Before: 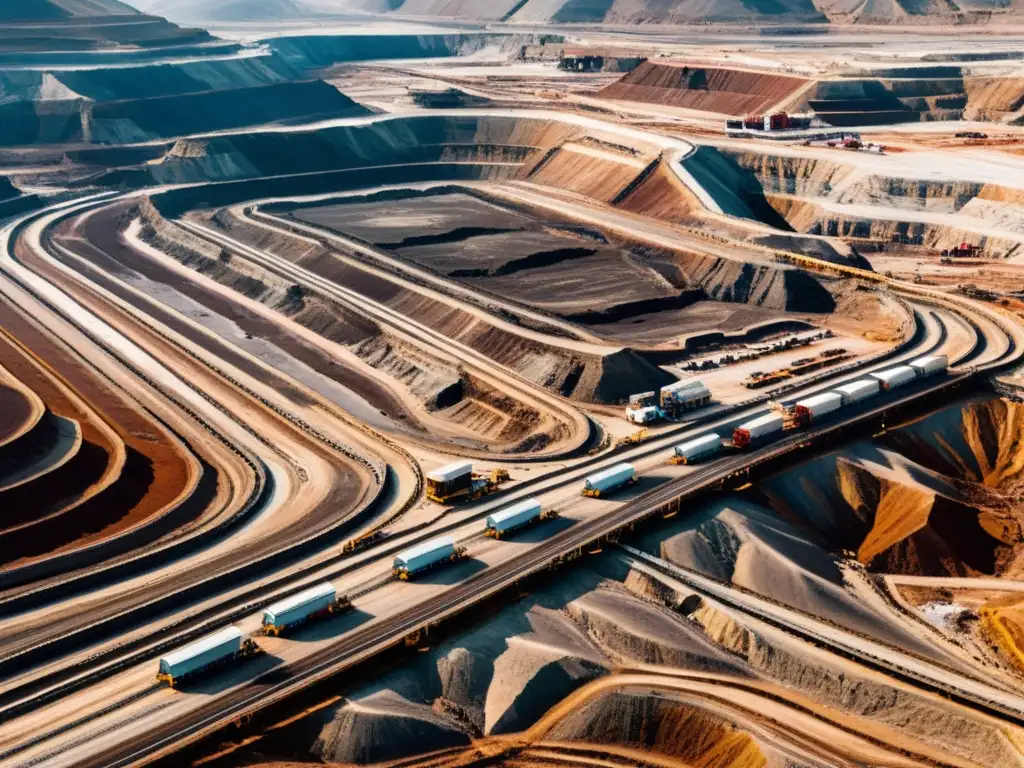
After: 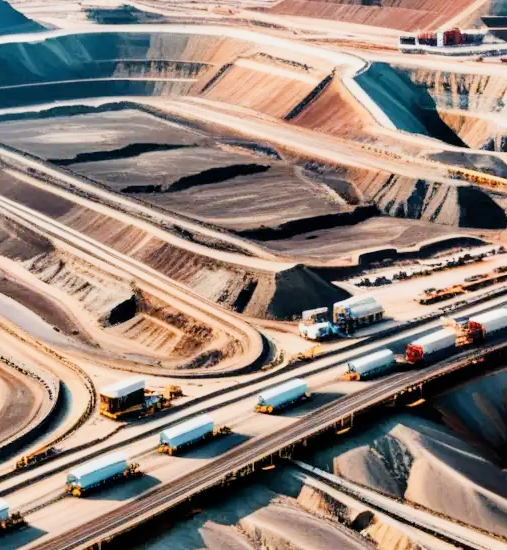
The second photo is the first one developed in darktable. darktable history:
exposure: exposure 1.136 EV, compensate highlight preservation false
crop: left 32%, top 11.003%, right 18.456%, bottom 17.32%
filmic rgb: black relative exposure -7.65 EV, white relative exposure 4.56 EV, hardness 3.61
